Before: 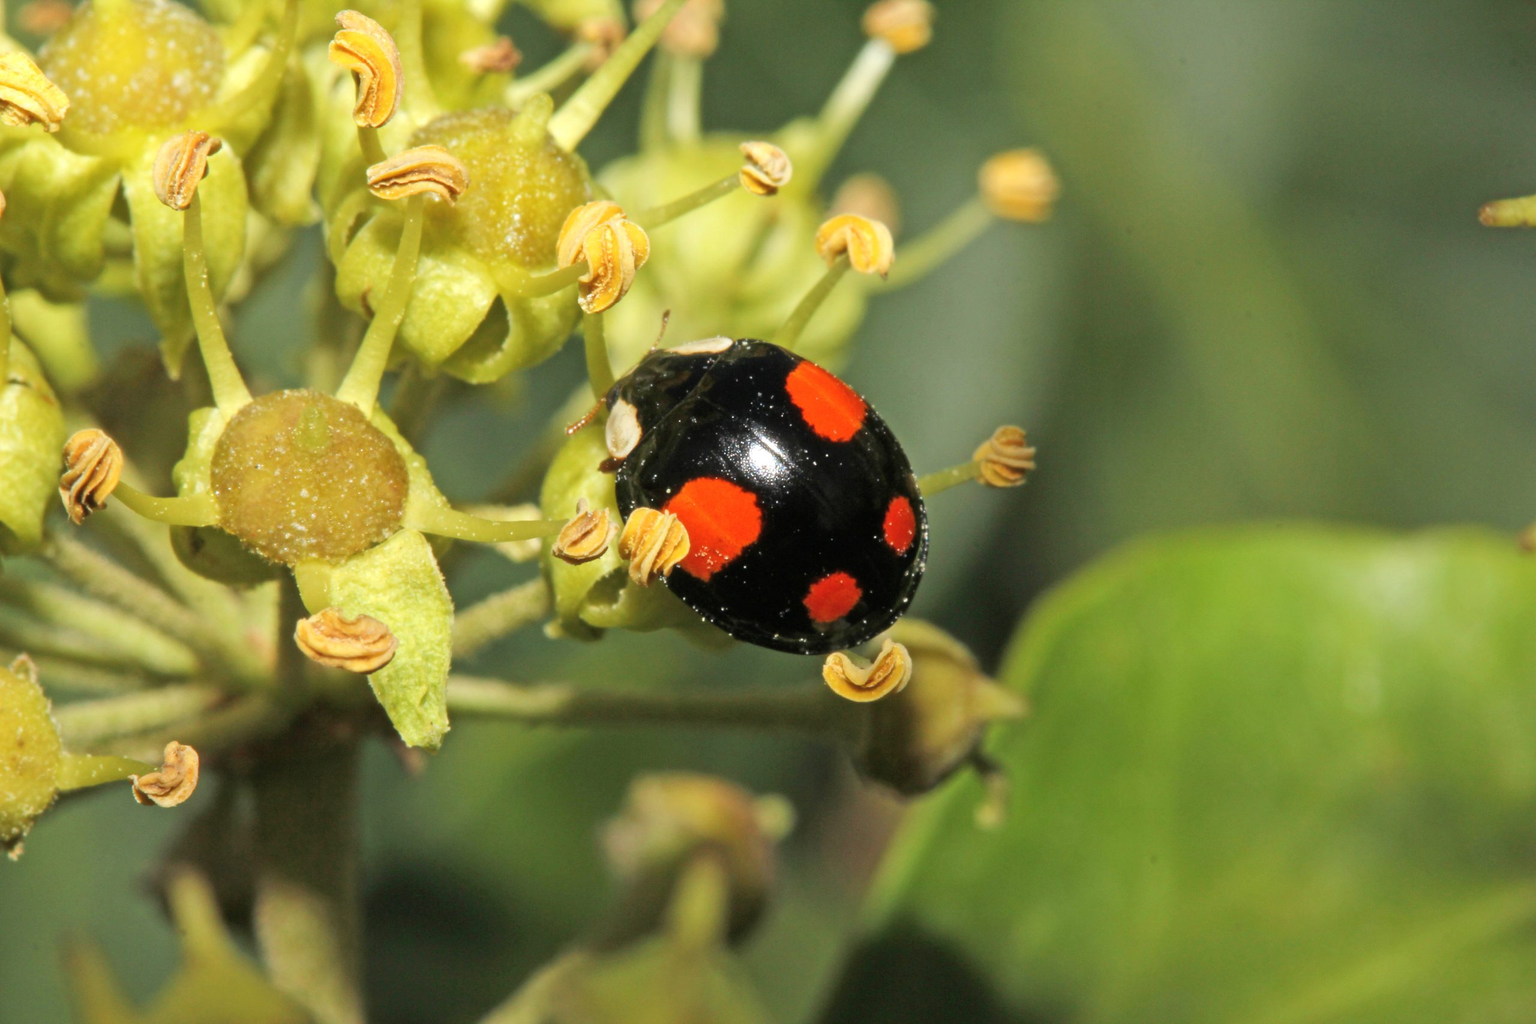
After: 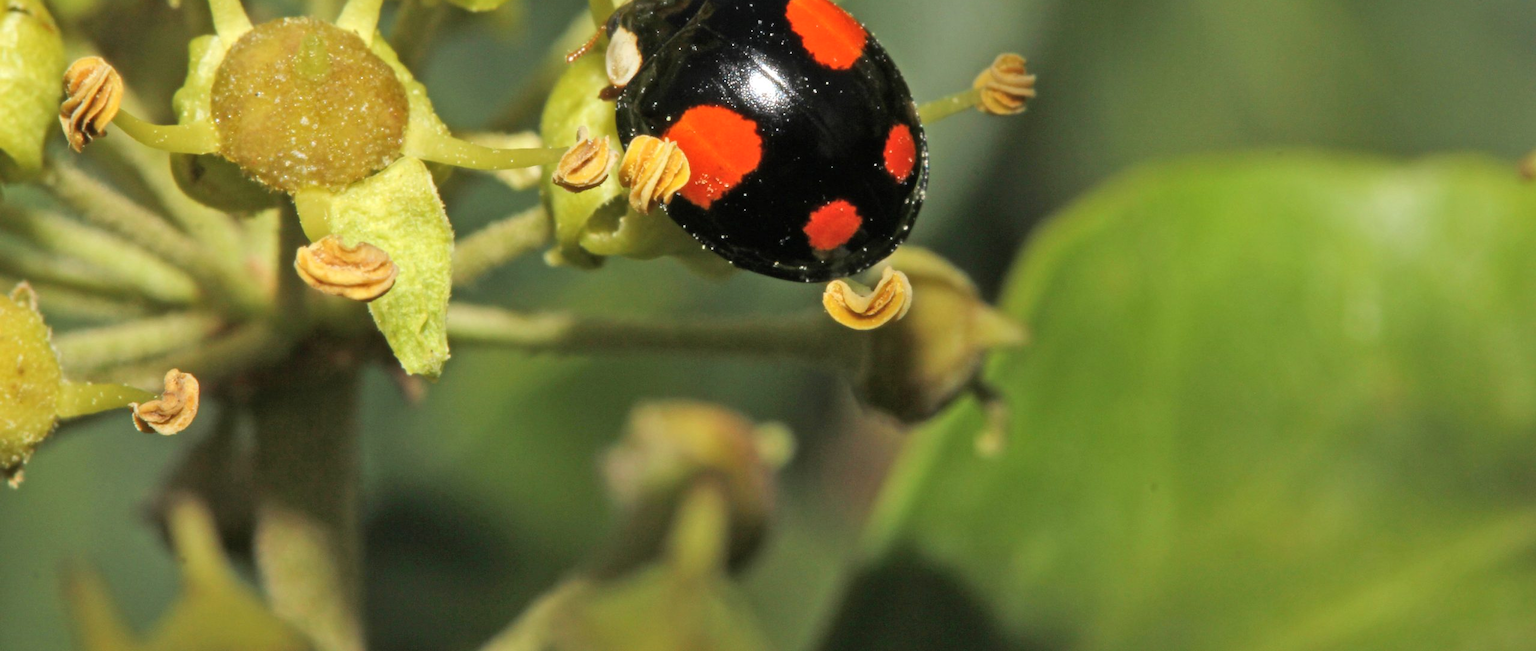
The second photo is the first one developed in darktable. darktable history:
shadows and highlights: shadows 37.27, highlights -28.18, soften with gaussian
crop and rotate: top 36.435%
